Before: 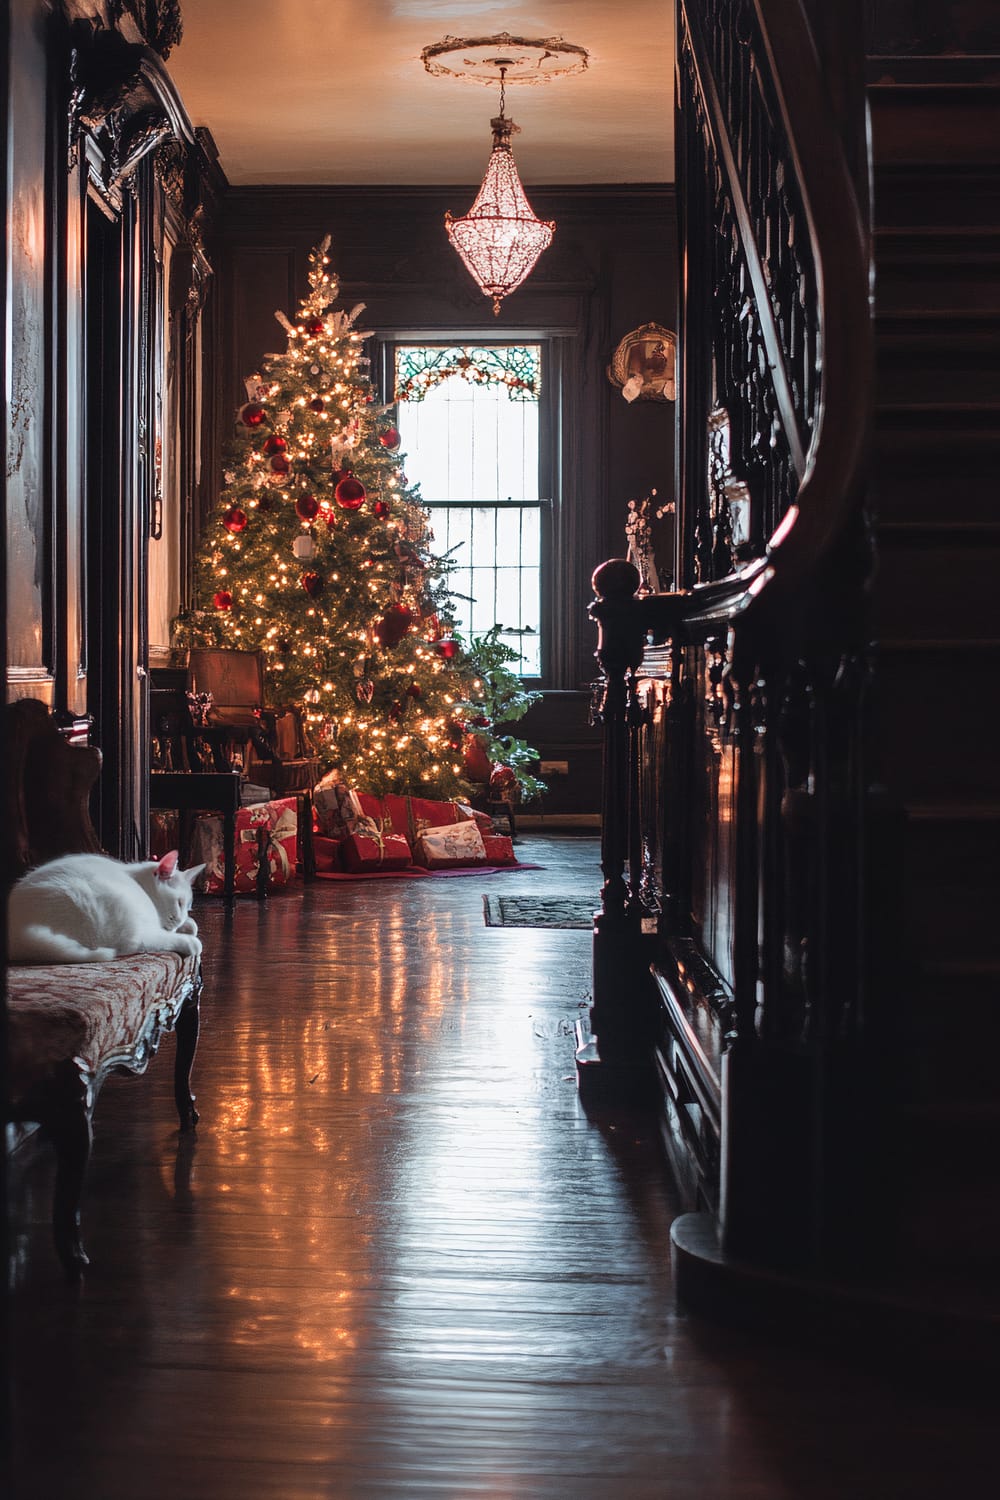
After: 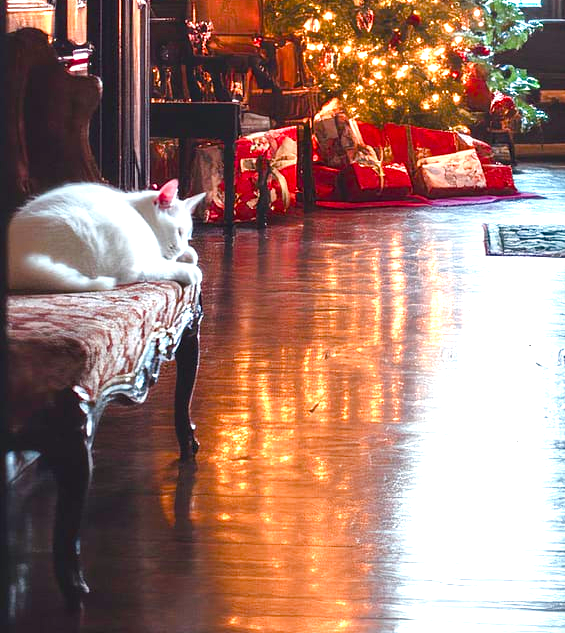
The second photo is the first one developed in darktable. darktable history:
color balance rgb: shadows lift › chroma 0.819%, shadows lift › hue 115°, perceptual saturation grading › global saturation 24.458%, perceptual saturation grading › highlights -23.814%, perceptual saturation grading › mid-tones 23.928%, perceptual saturation grading › shadows 38.903%, global vibrance 20%
crop: top 44.79%, right 43.499%, bottom 12.951%
exposure: black level correction 0, exposure 1.384 EV, compensate highlight preservation false
